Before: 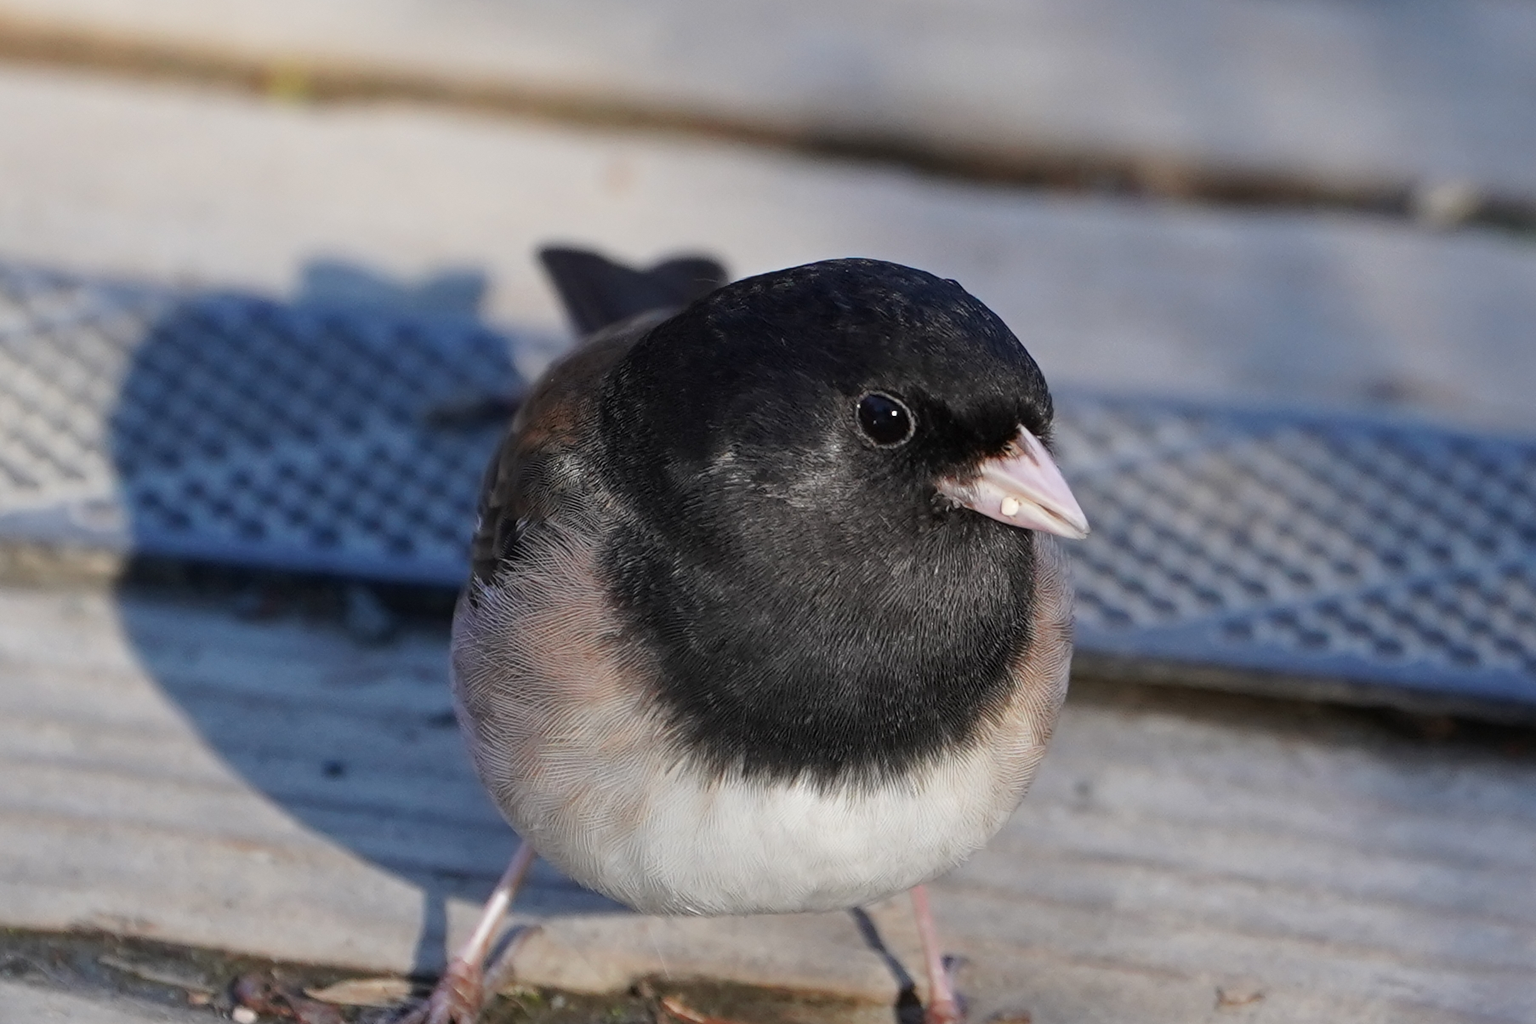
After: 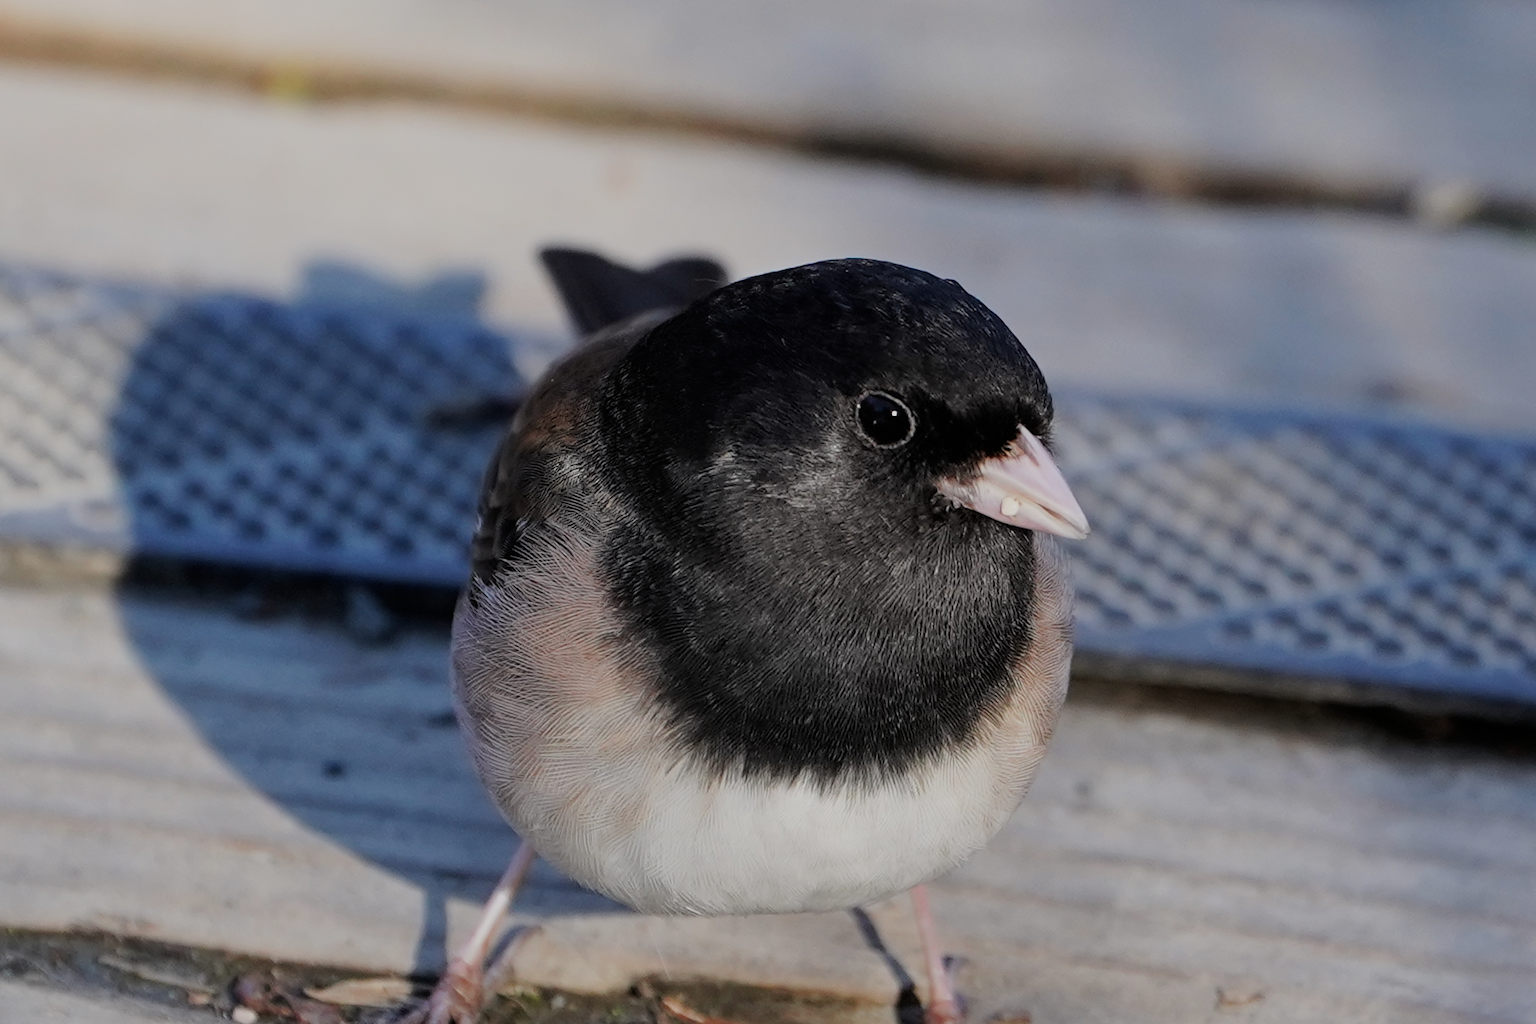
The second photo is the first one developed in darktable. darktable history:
filmic rgb: black relative exposure -7.65 EV, white relative exposure 4.56 EV, hardness 3.61, iterations of high-quality reconstruction 0
